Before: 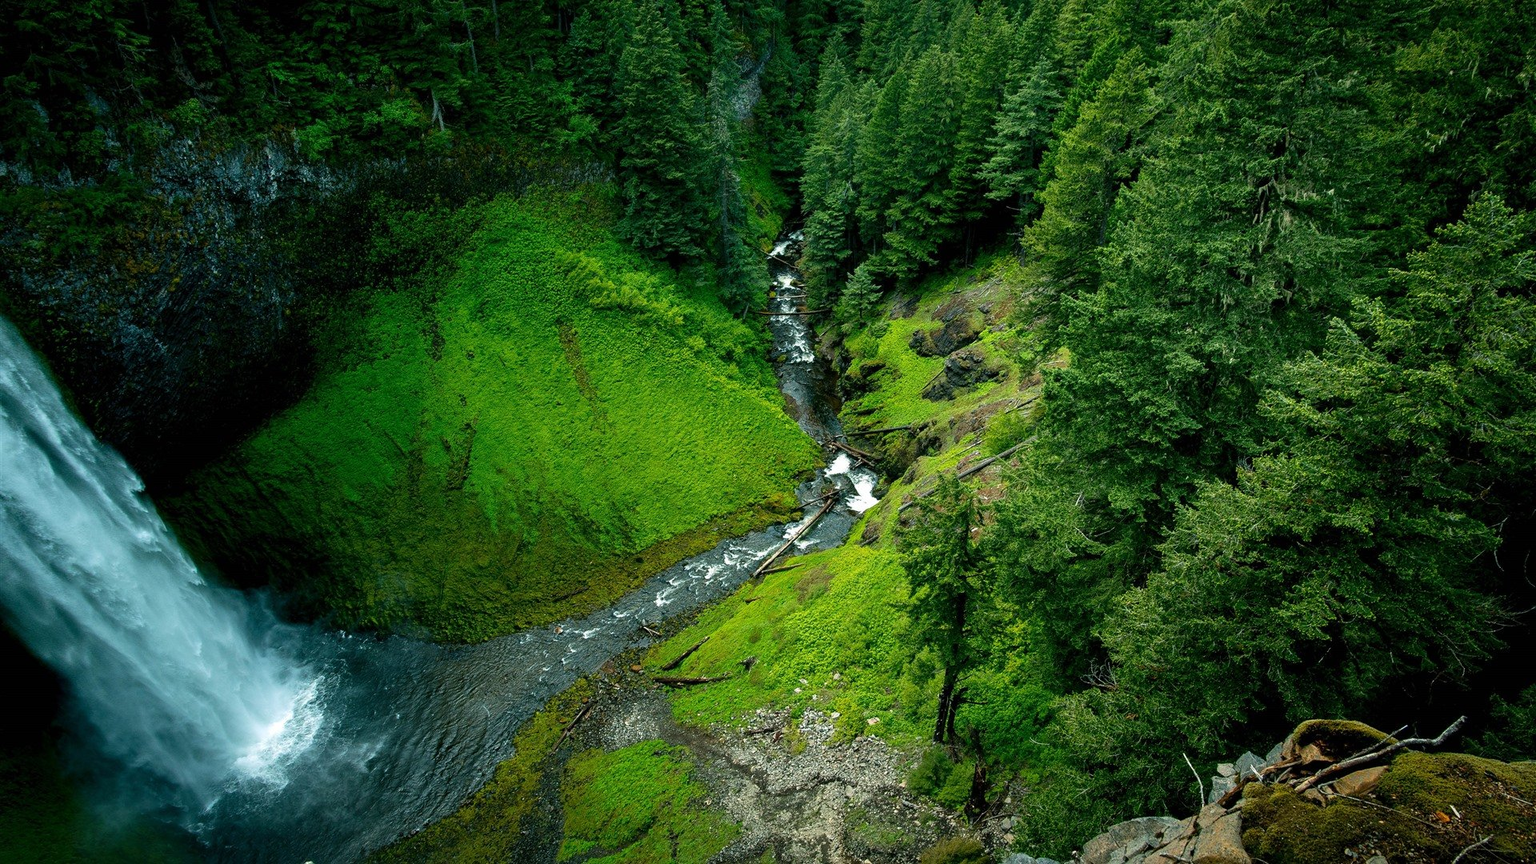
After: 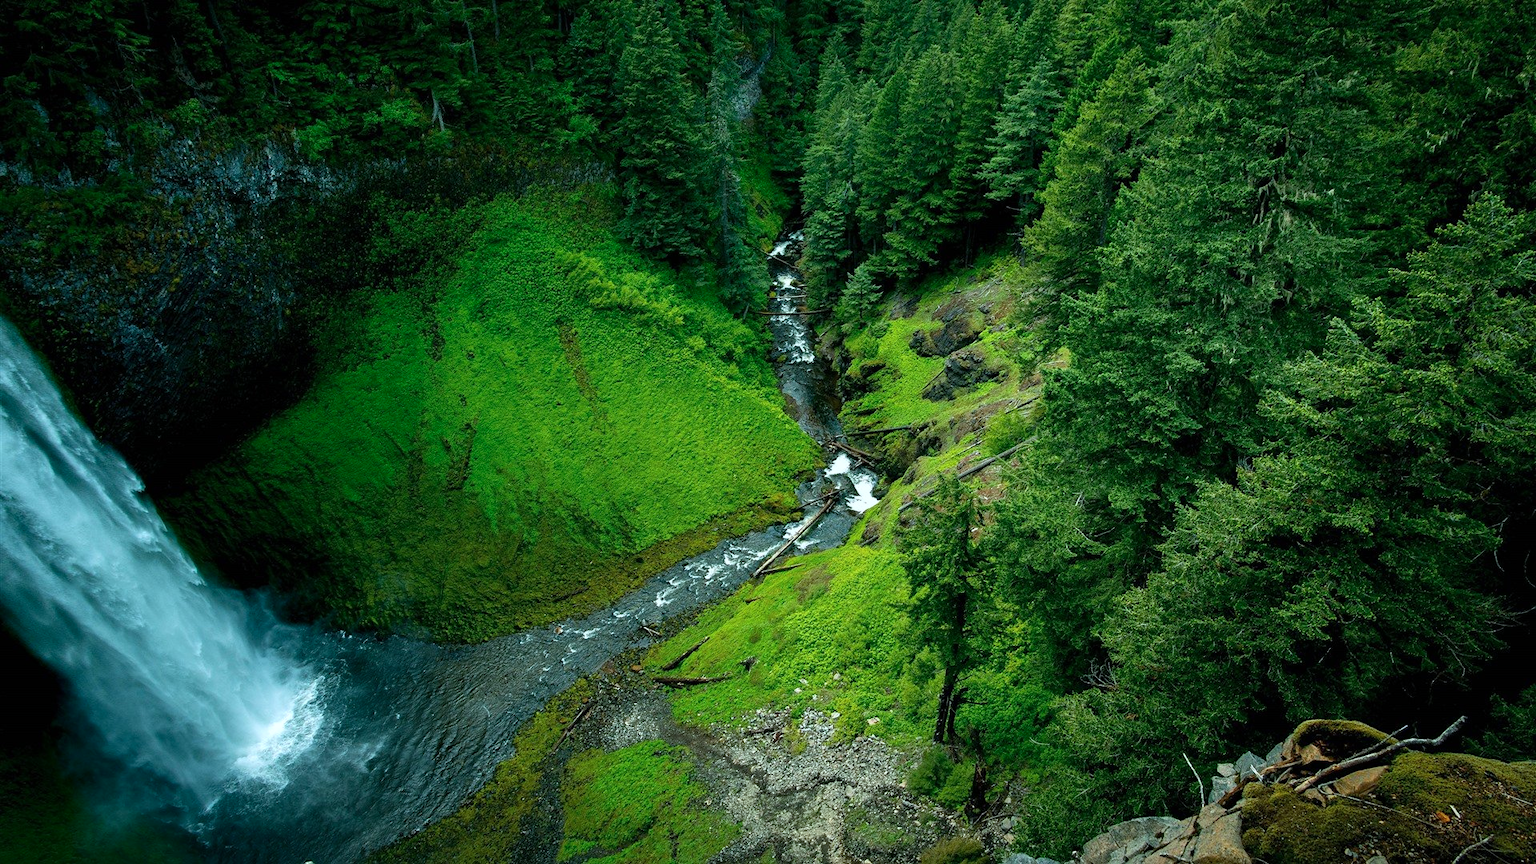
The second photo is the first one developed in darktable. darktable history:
color calibration: gray › normalize channels true, illuminant Planckian (black body), adaptation linear Bradford (ICC v4), x 0.36, y 0.366, temperature 4496.27 K, gamut compression 0.019
